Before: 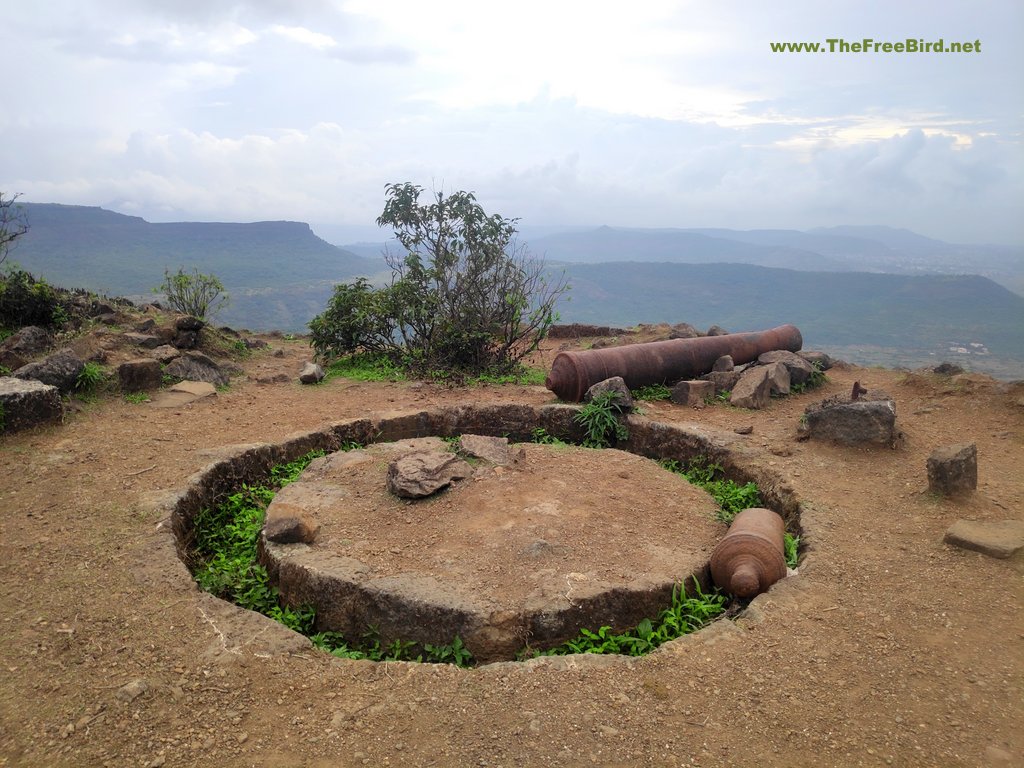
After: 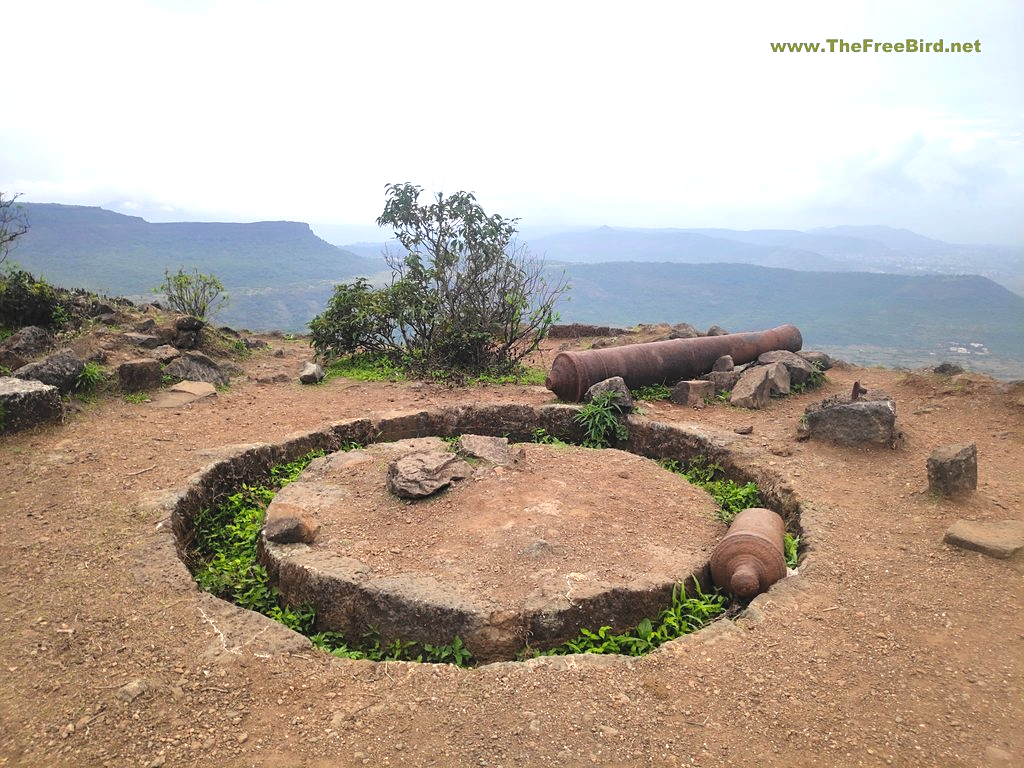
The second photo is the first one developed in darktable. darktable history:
color zones: curves: ch1 [(0, 0.455) (0.063, 0.455) (0.286, 0.495) (0.429, 0.5) (0.571, 0.5) (0.714, 0.5) (0.857, 0.5) (1, 0.455)]; ch2 [(0, 0.532) (0.063, 0.521) (0.233, 0.447) (0.429, 0.489) (0.571, 0.5) (0.714, 0.5) (0.857, 0.5) (1, 0.532)]
exposure: black level correction -0.005, exposure 0.612 EV, compensate highlight preservation false
sharpen: amount 0.213
